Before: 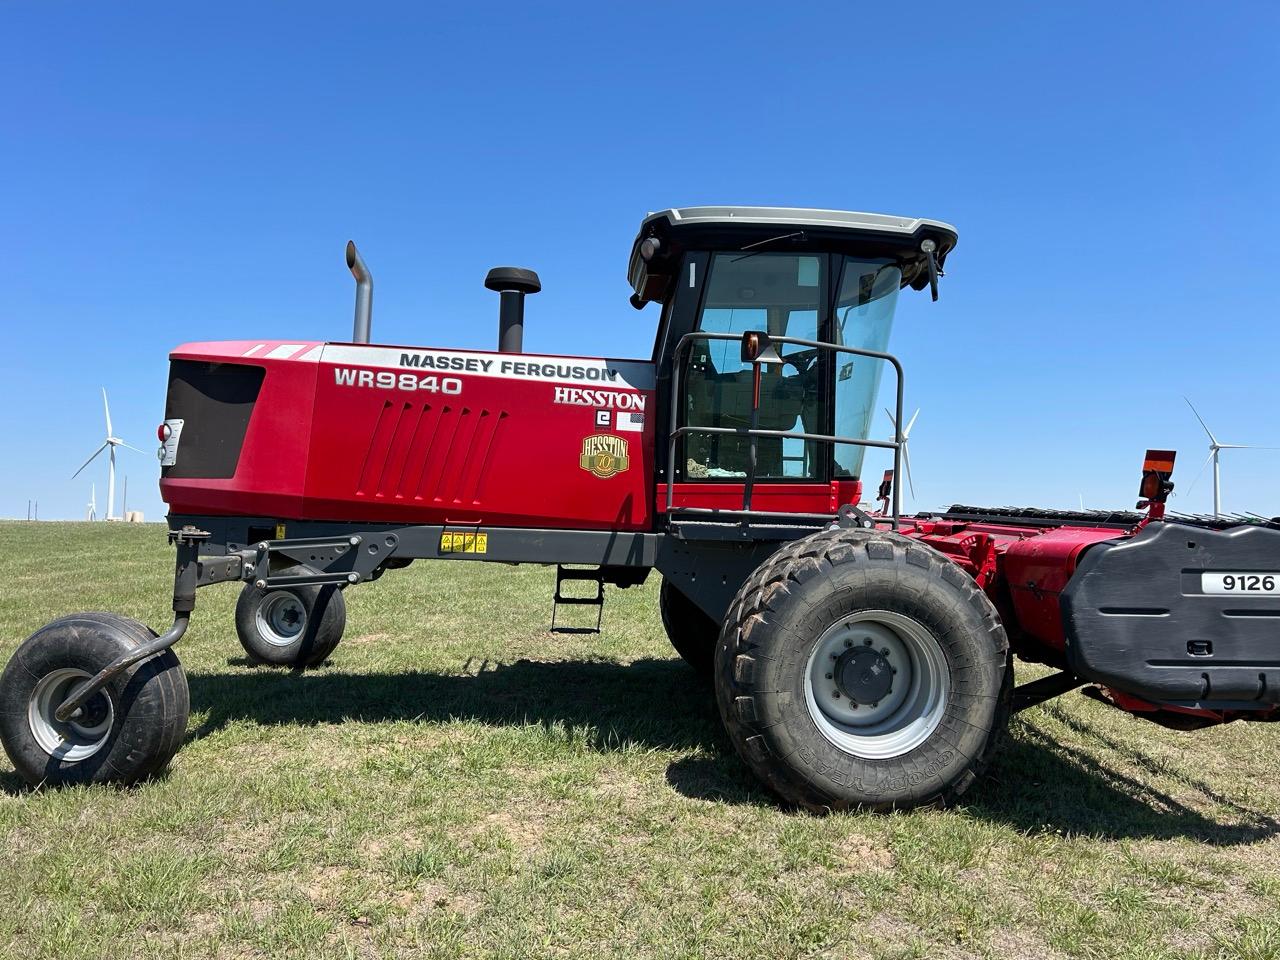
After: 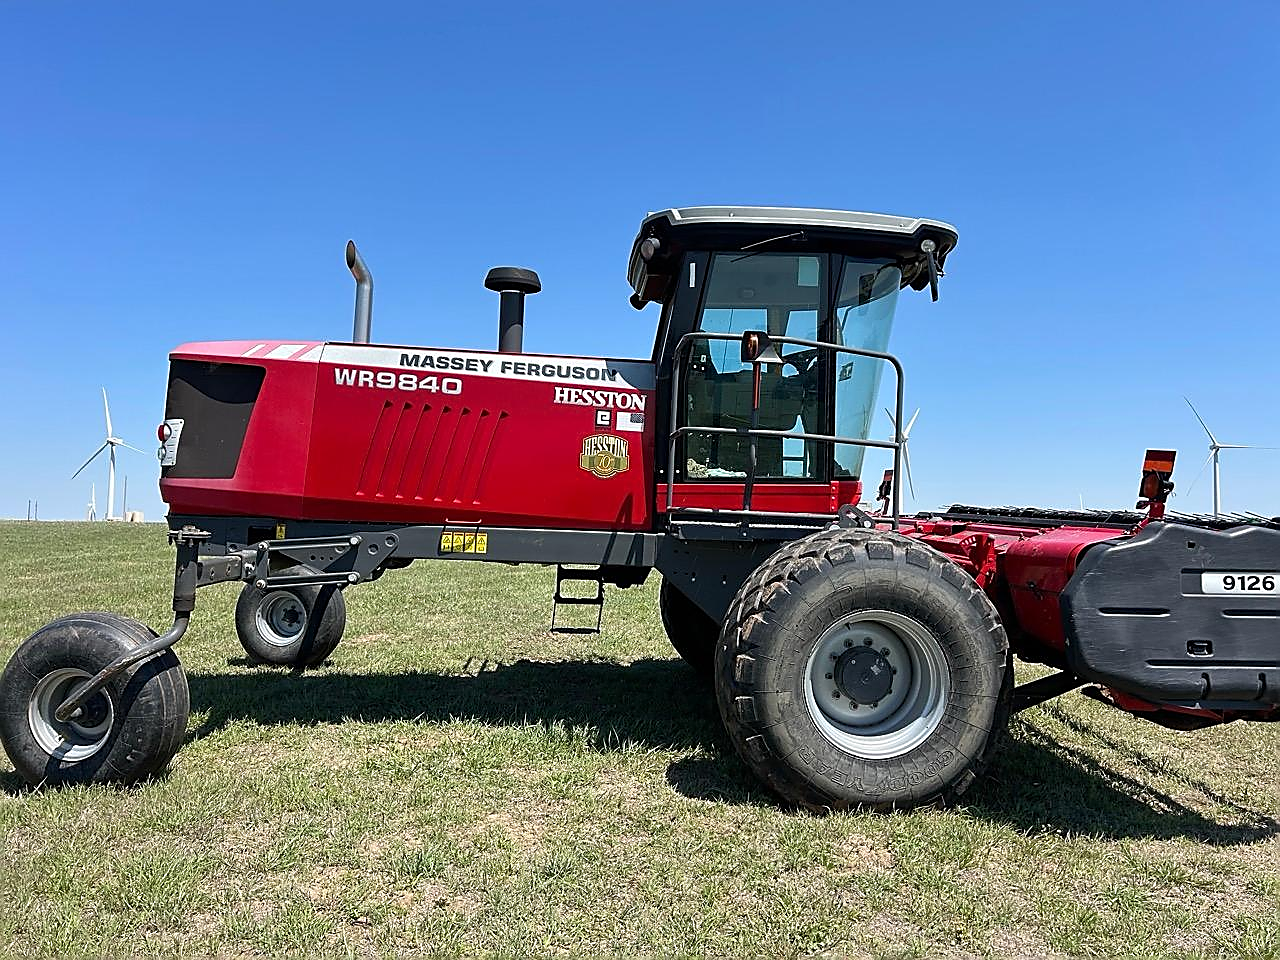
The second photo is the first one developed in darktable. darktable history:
sharpen: radius 1.371, amount 1.246, threshold 0.678
